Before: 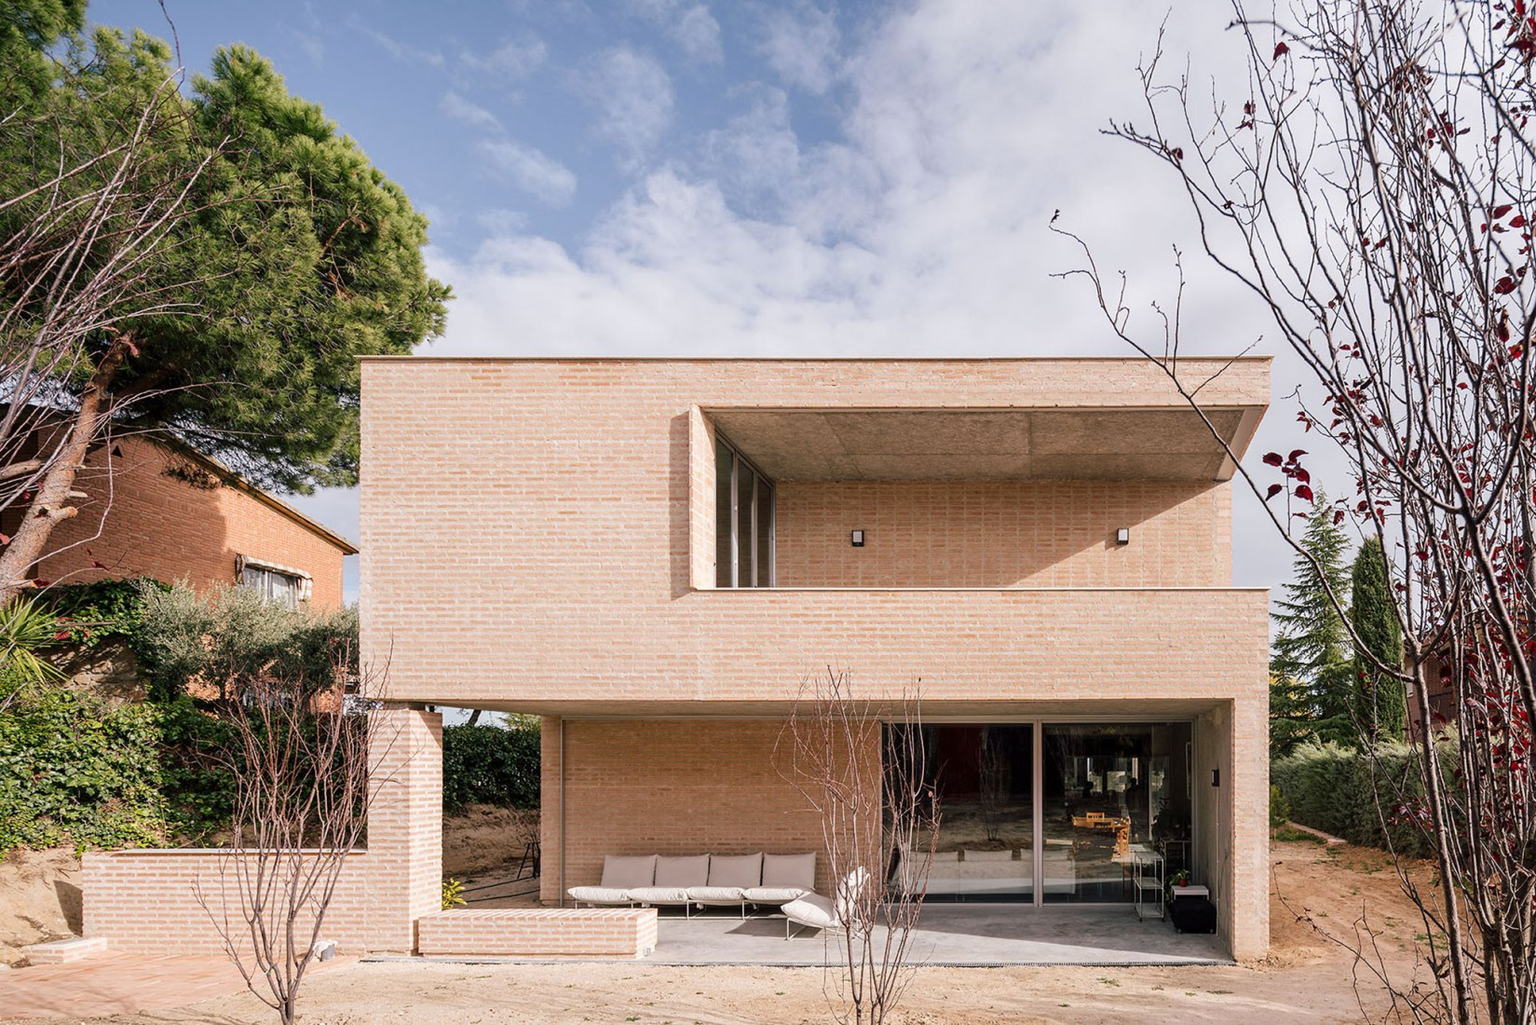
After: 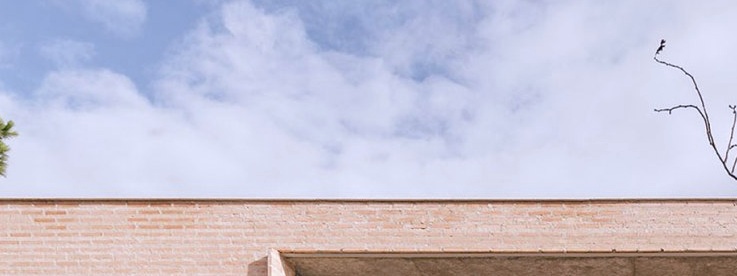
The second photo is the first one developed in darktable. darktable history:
crop: left 28.64%, top 16.832%, right 26.637%, bottom 58.055%
white balance: red 0.984, blue 1.059
